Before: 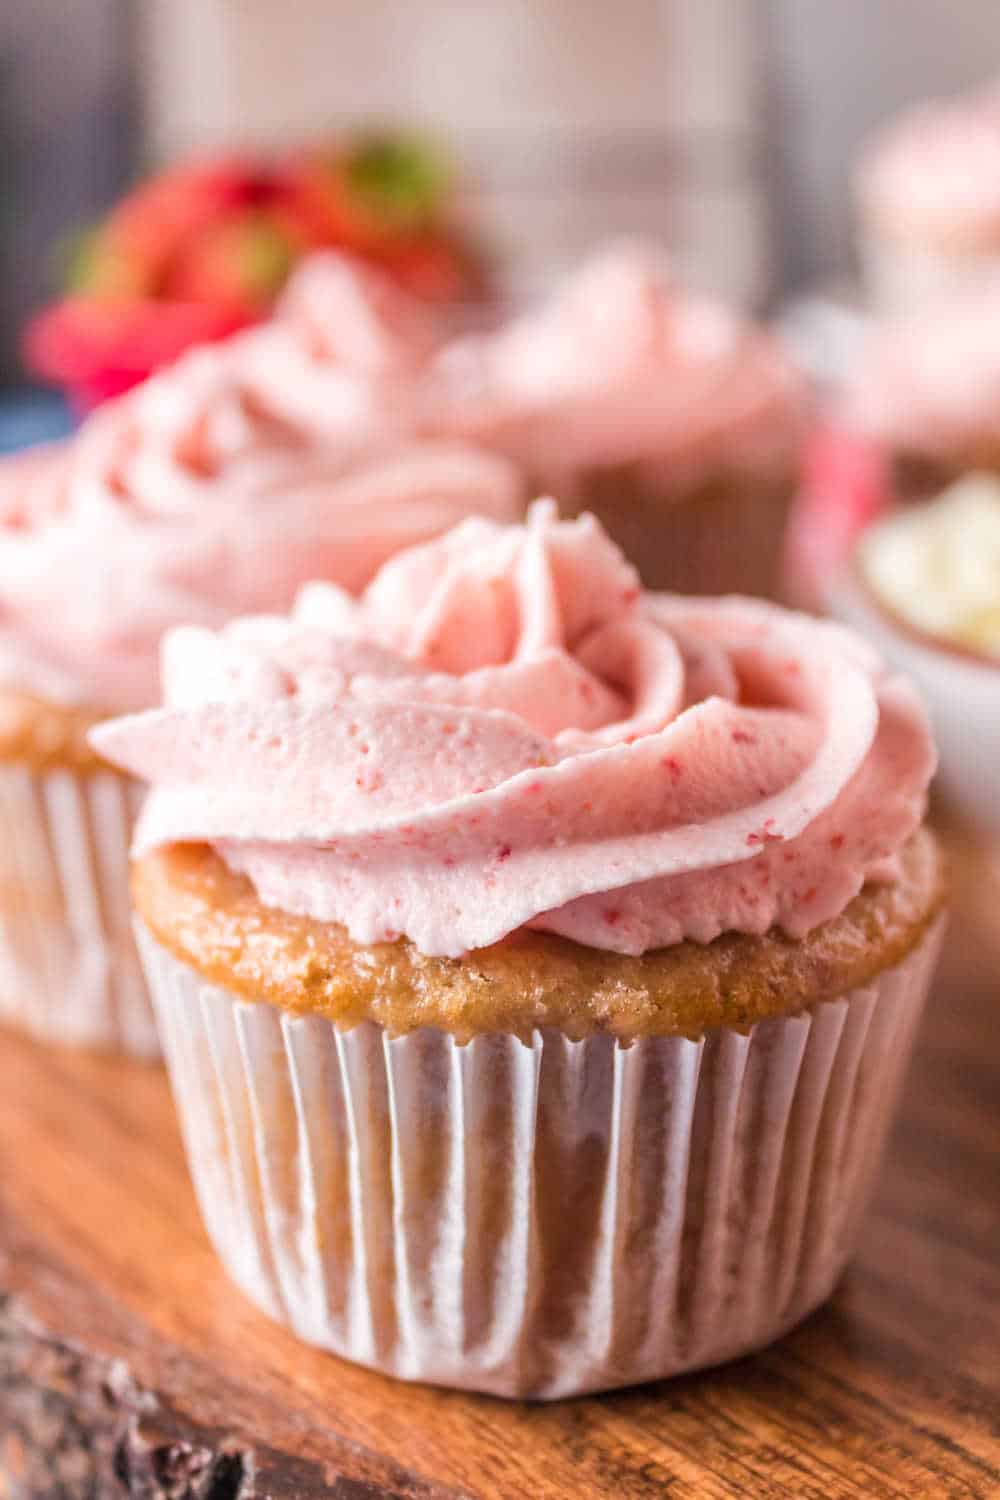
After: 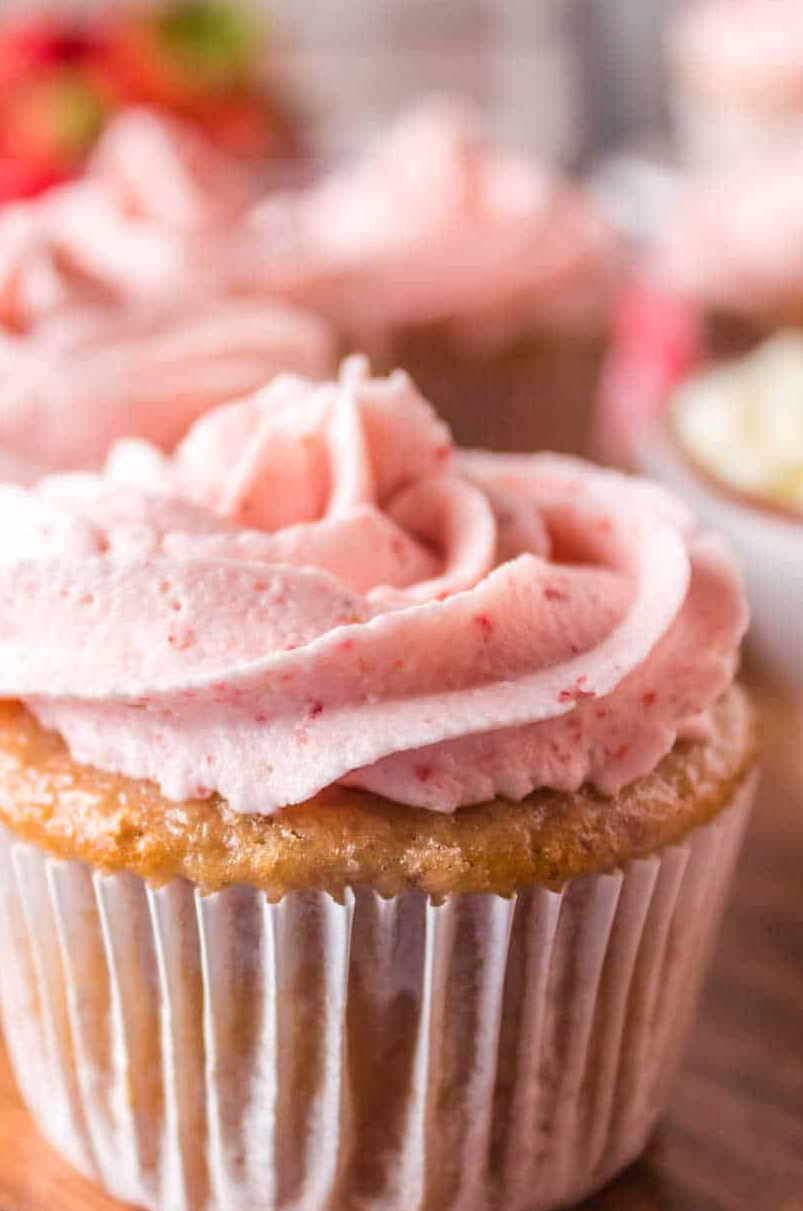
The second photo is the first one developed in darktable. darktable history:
crop: left 18.879%, top 9.554%, right 0%, bottom 9.682%
